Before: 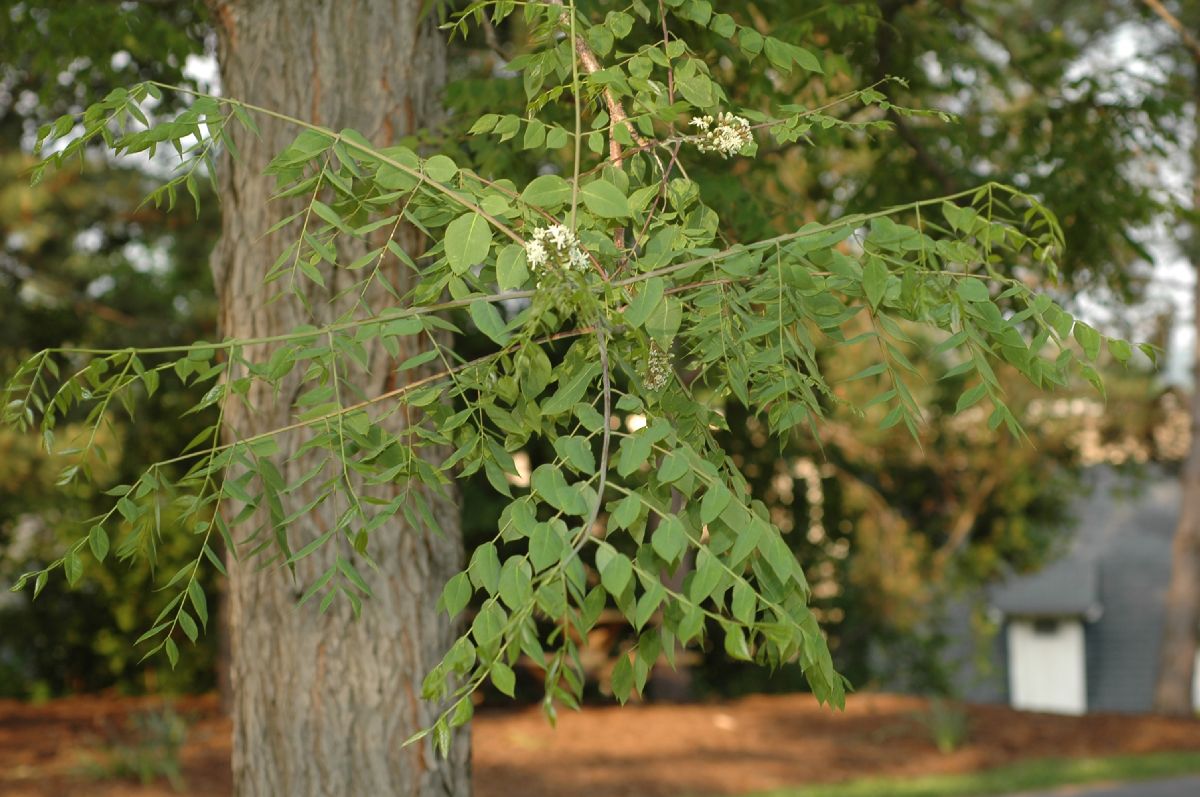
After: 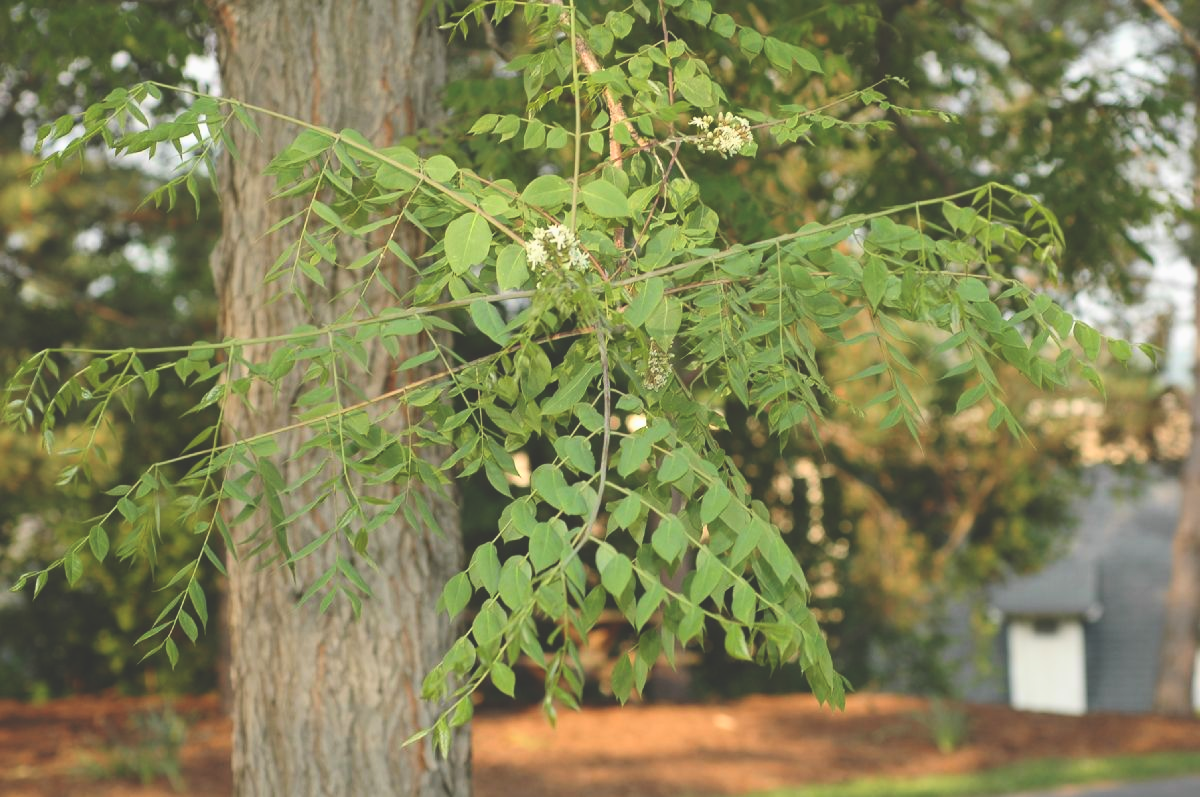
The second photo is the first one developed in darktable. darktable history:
contrast brightness saturation: contrast 0.199, brightness 0.16, saturation 0.22
exposure: black level correction -0.024, exposure -0.119 EV, compensate highlight preservation false
